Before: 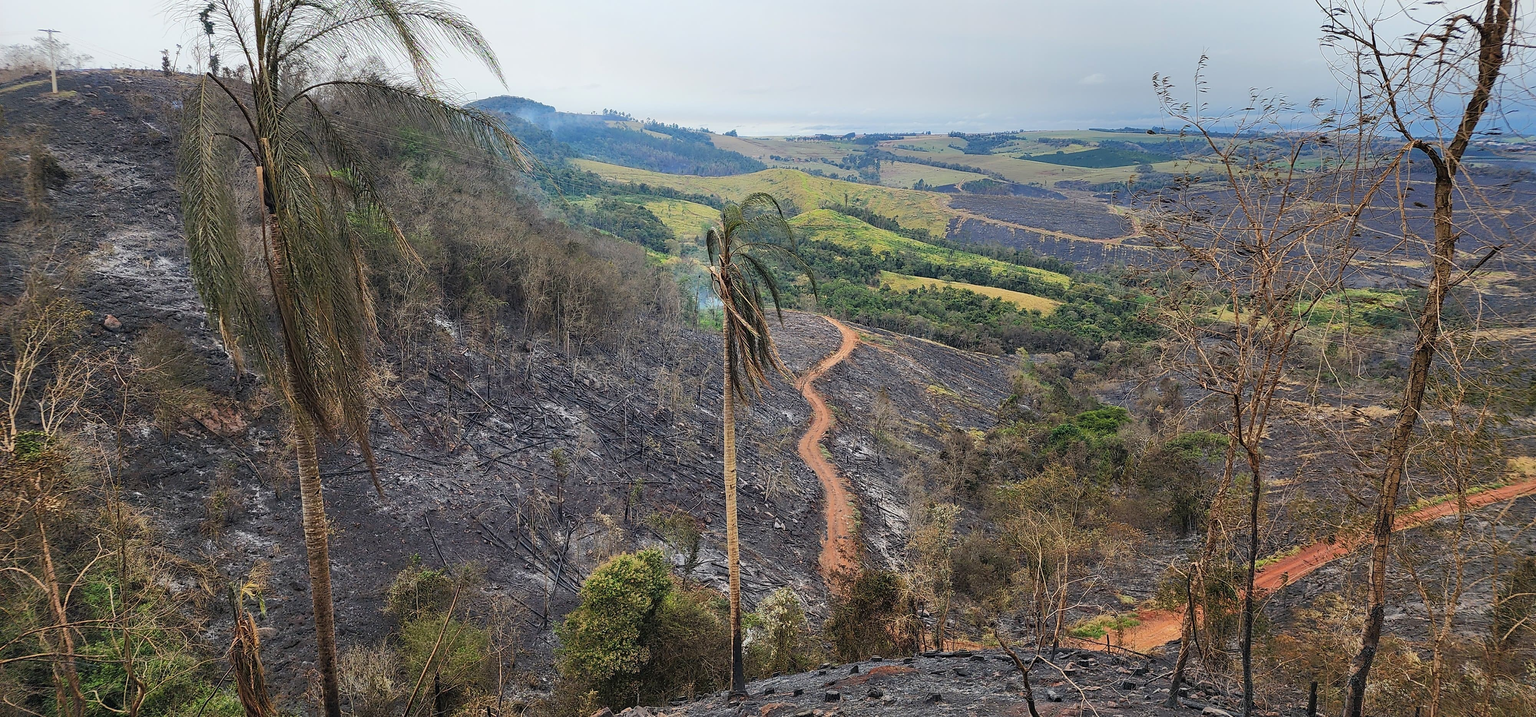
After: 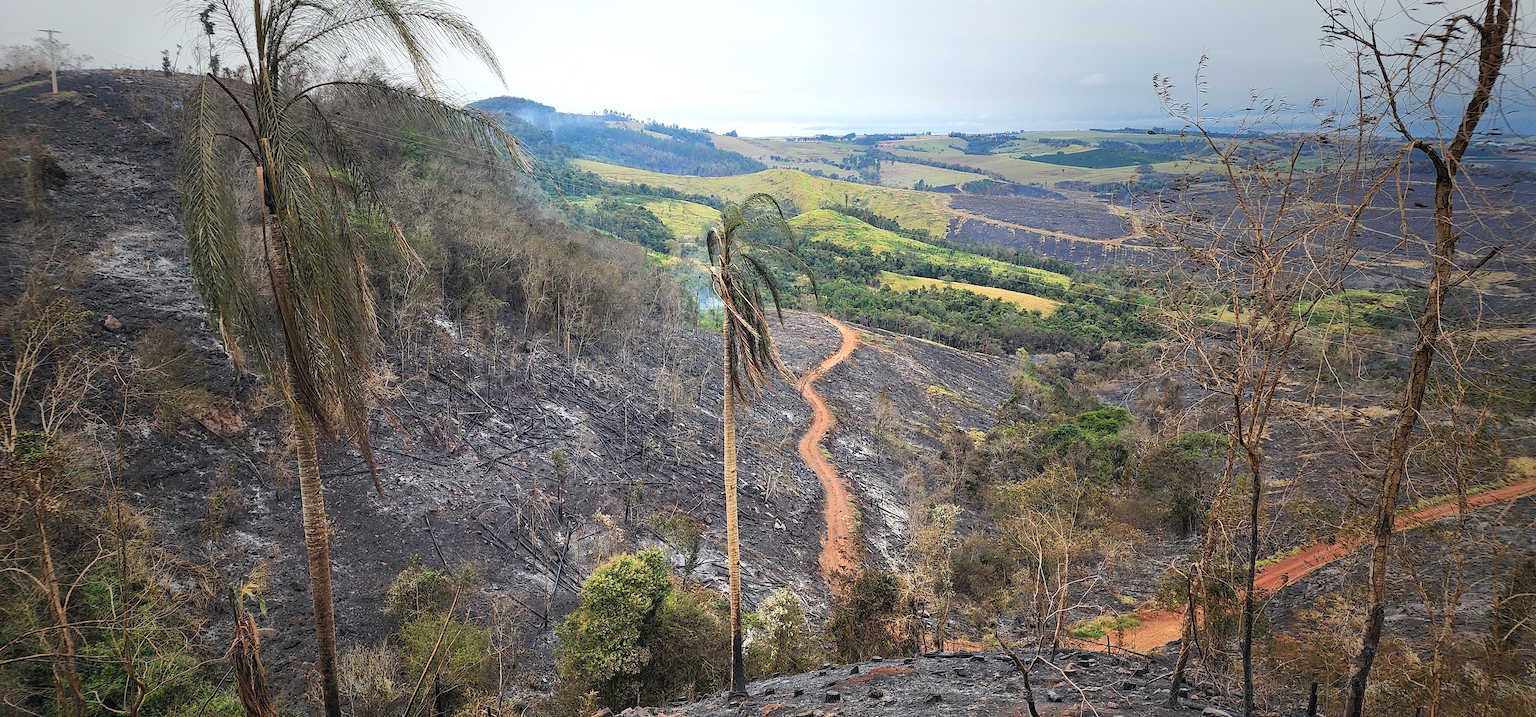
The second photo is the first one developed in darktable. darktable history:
vignetting: fall-off start 34.1%, fall-off radius 64.85%, saturation -0.022, width/height ratio 0.953
exposure: black level correction 0.001, exposure 0.5 EV, compensate highlight preservation false
